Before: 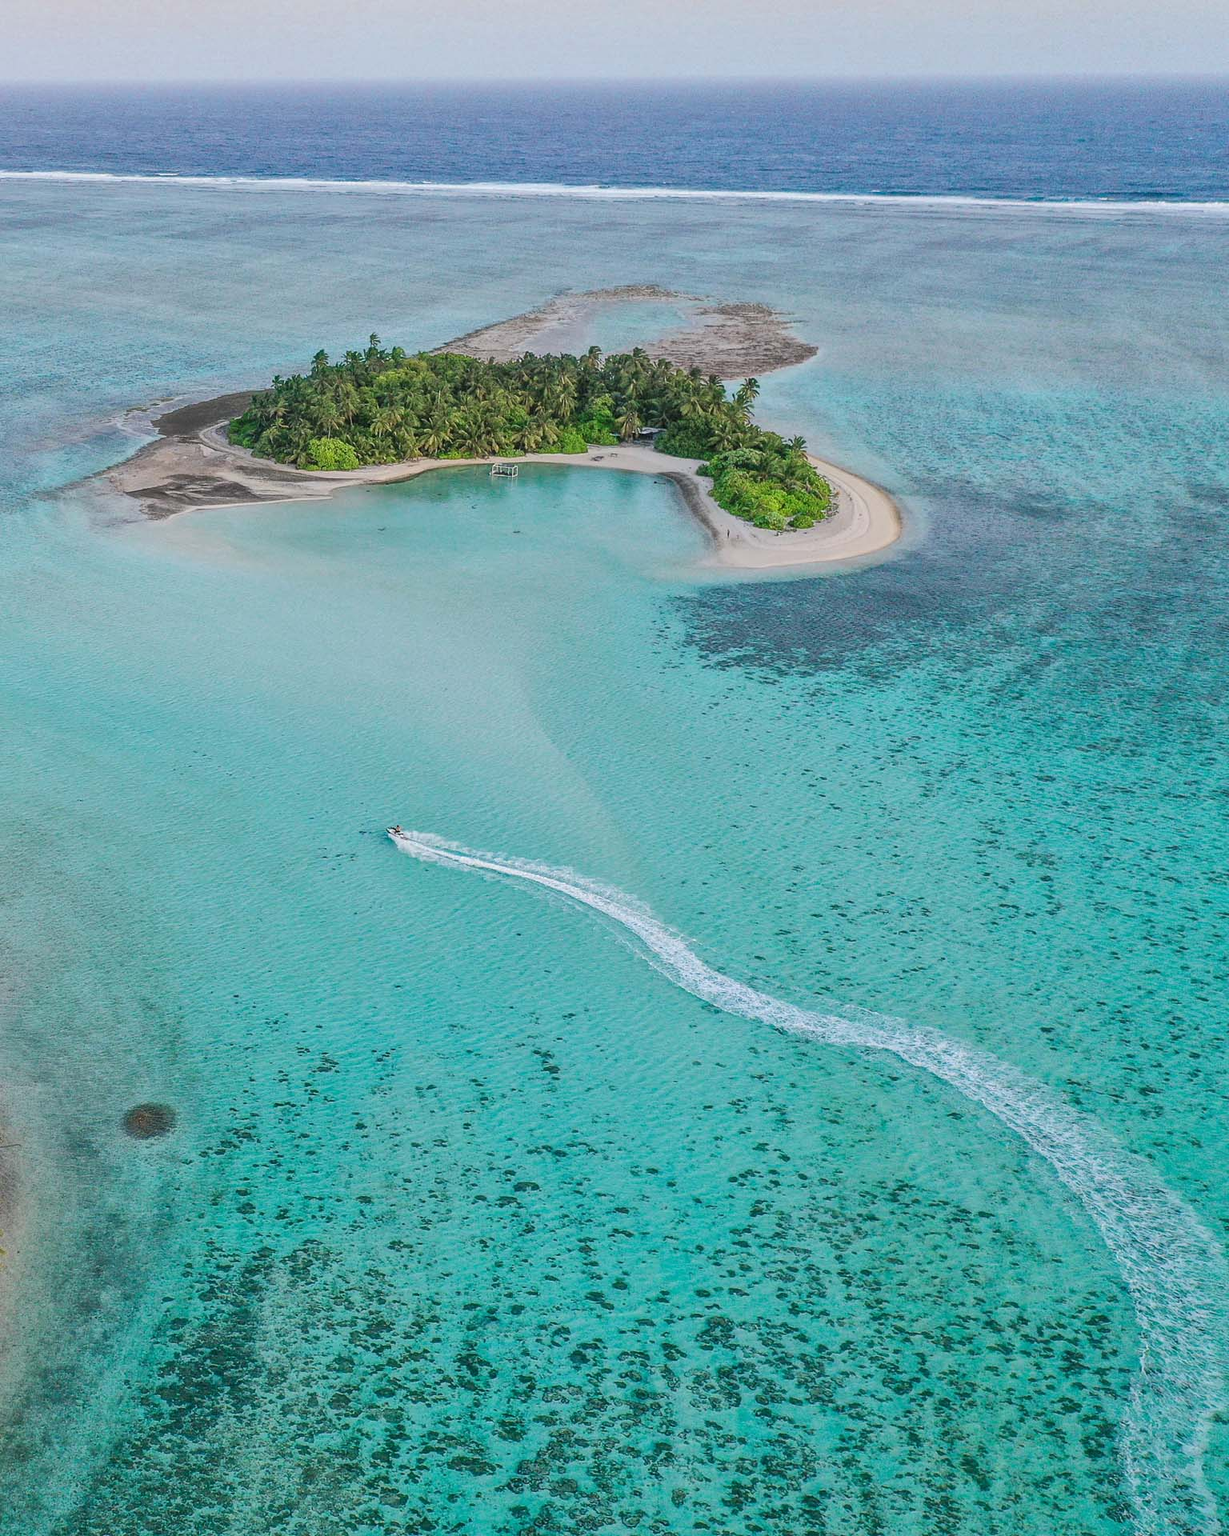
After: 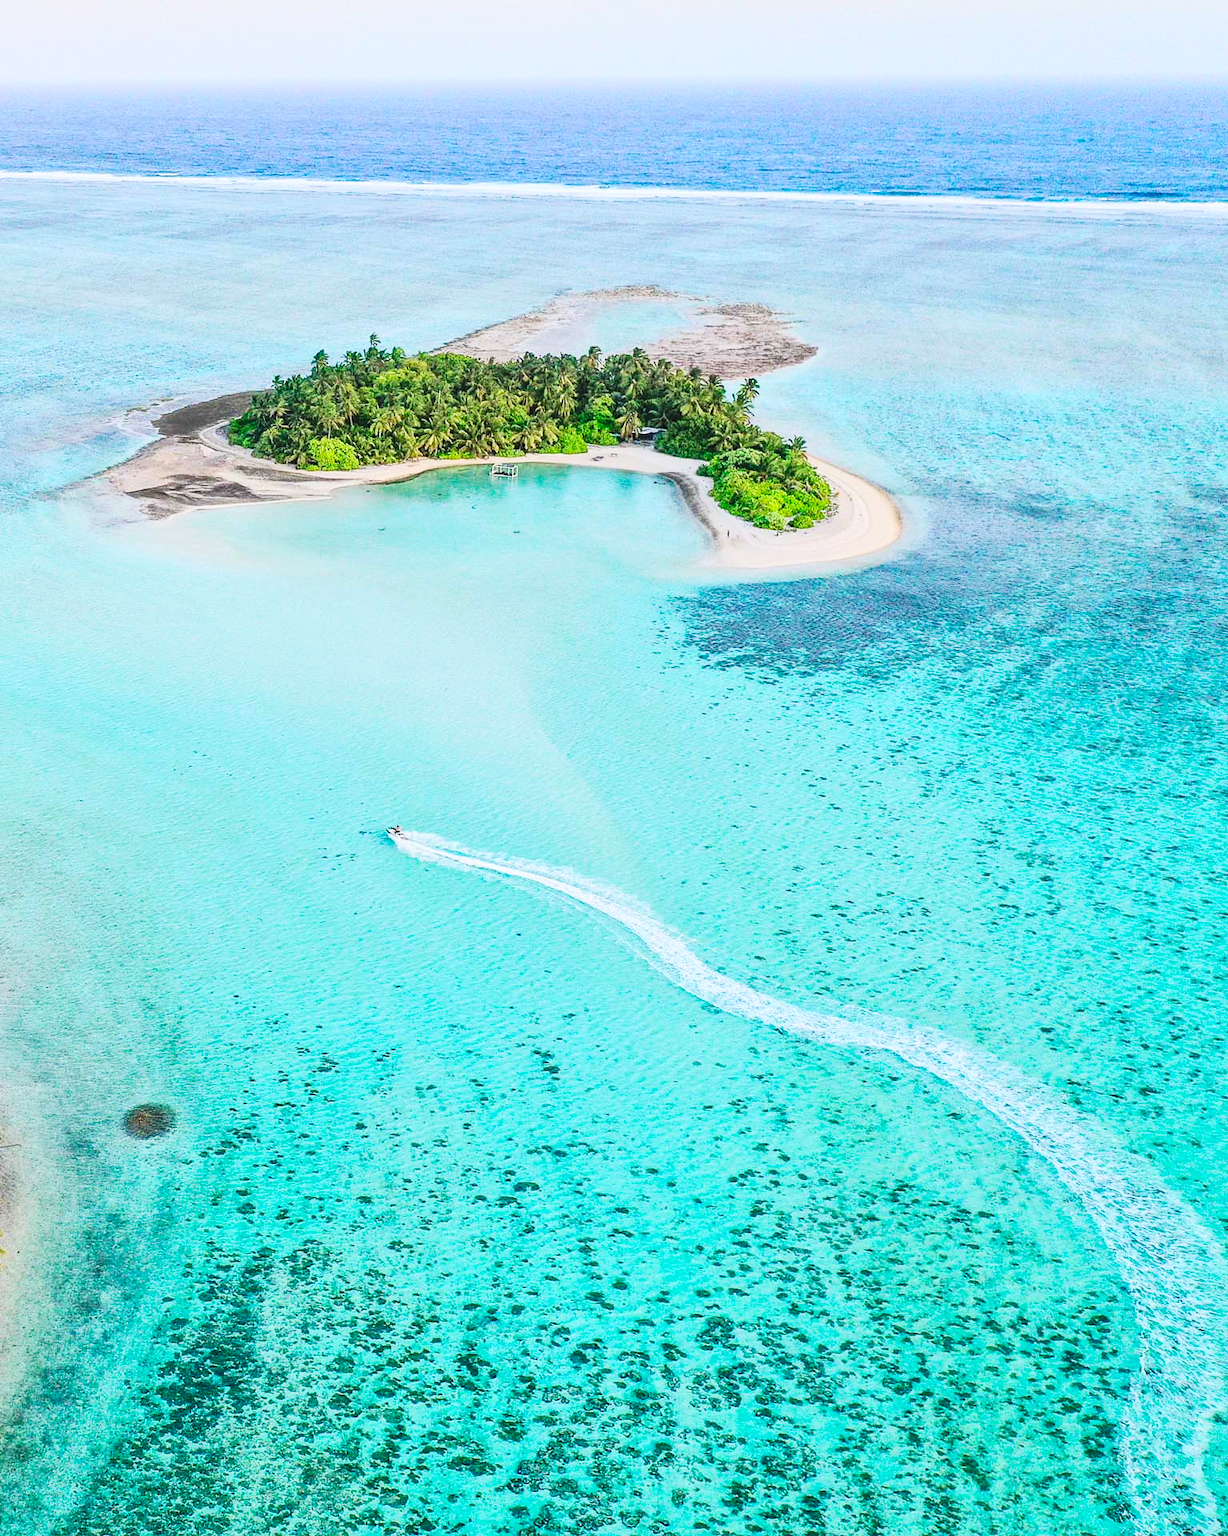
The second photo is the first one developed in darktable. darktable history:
base curve: curves: ch0 [(0, 0) (0.032, 0.025) (0.121, 0.166) (0.206, 0.329) (0.605, 0.79) (1, 1)], preserve colors none
contrast brightness saturation: contrast 0.197, brightness 0.16, saturation 0.22
